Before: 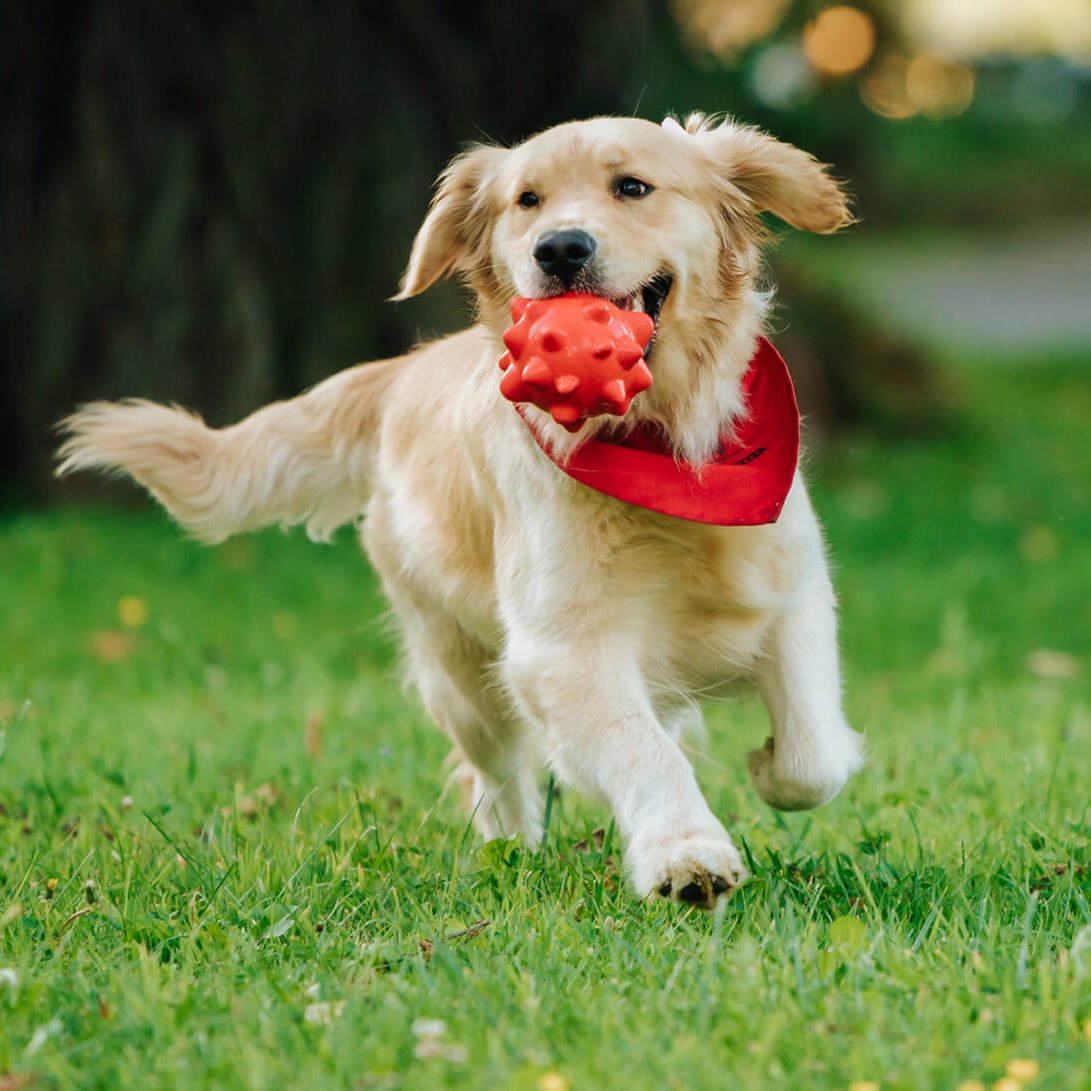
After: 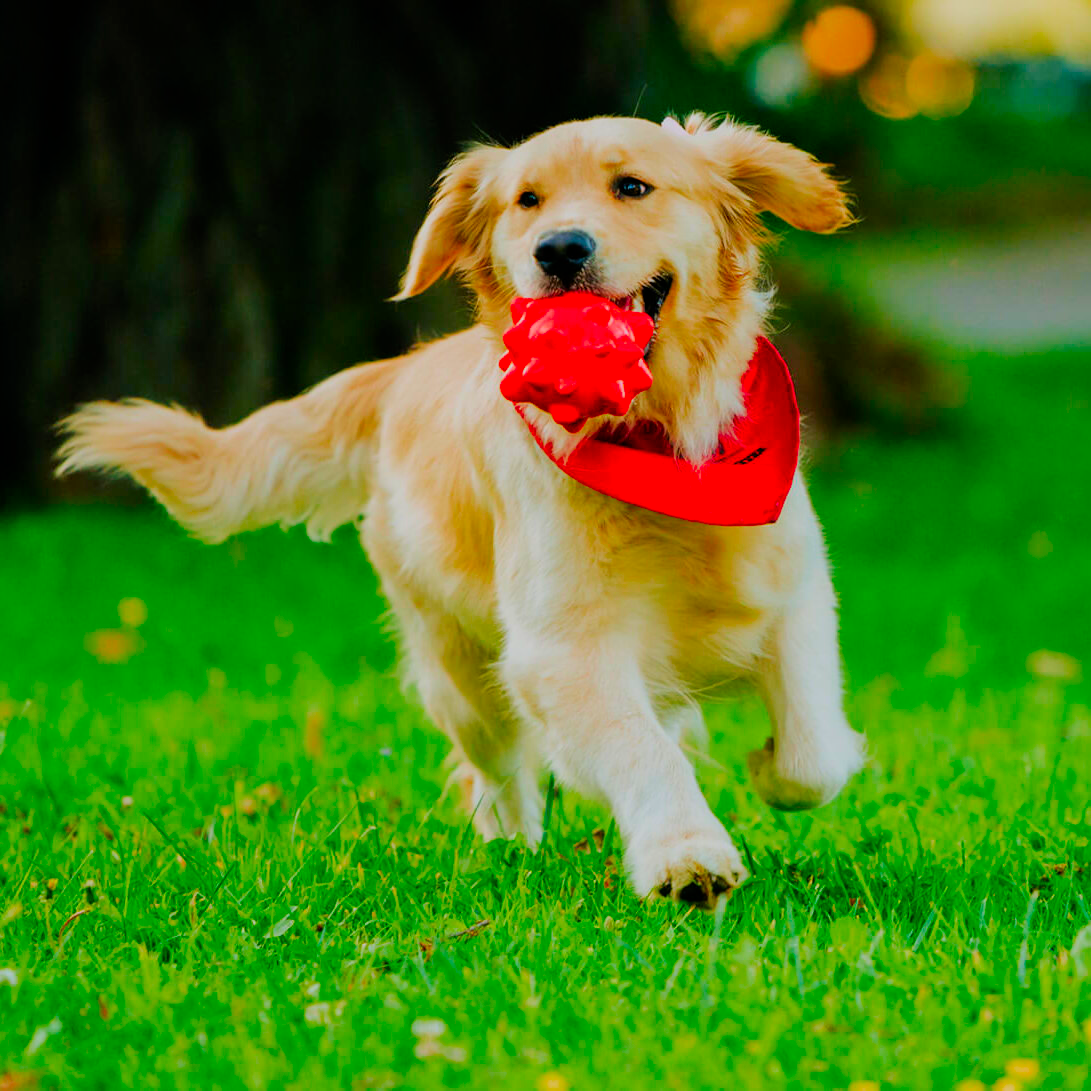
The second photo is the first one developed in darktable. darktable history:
filmic rgb: black relative exposure -7.65 EV, white relative exposure 4.56 EV, hardness 3.61
color correction: saturation 2.15
